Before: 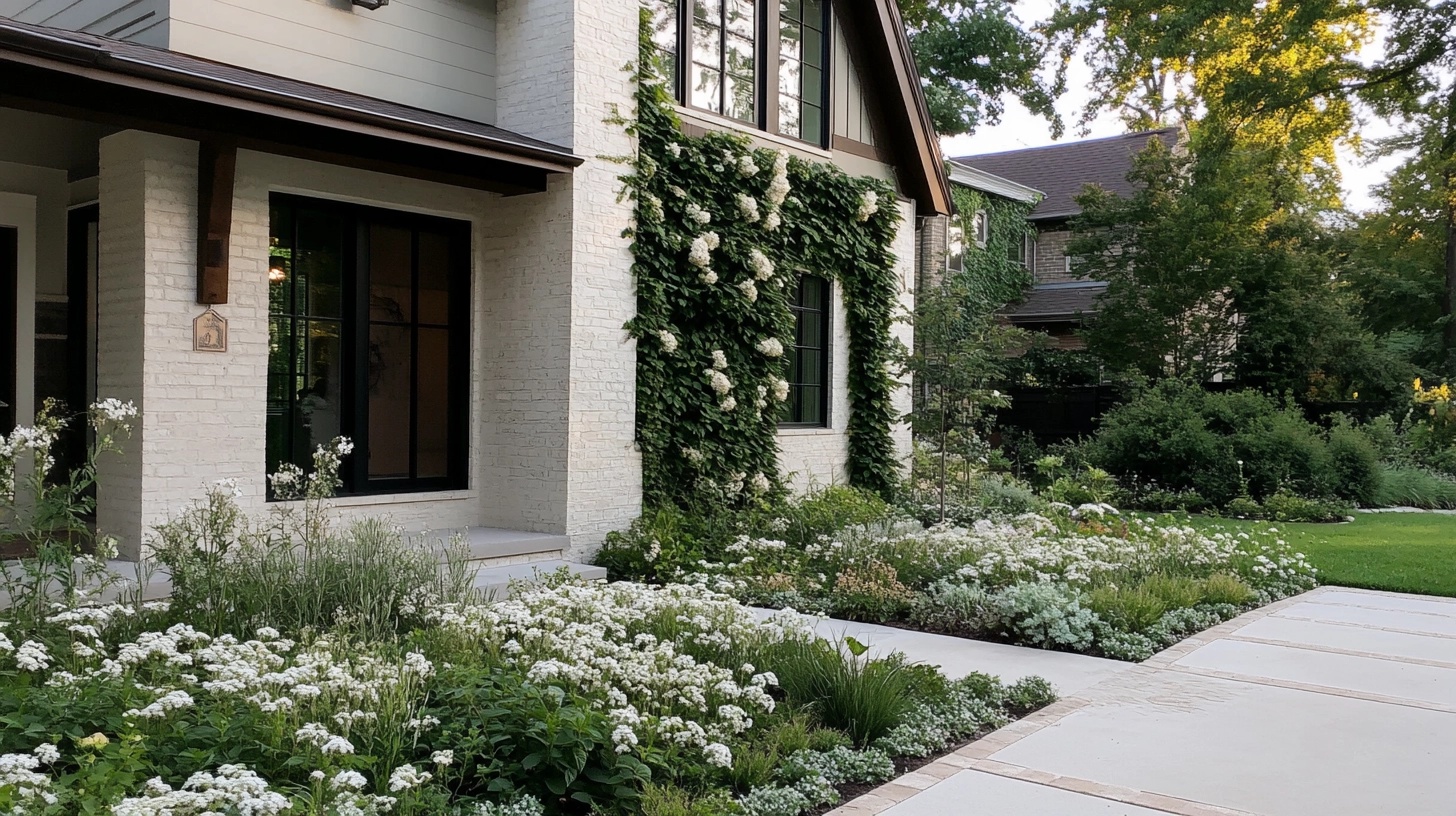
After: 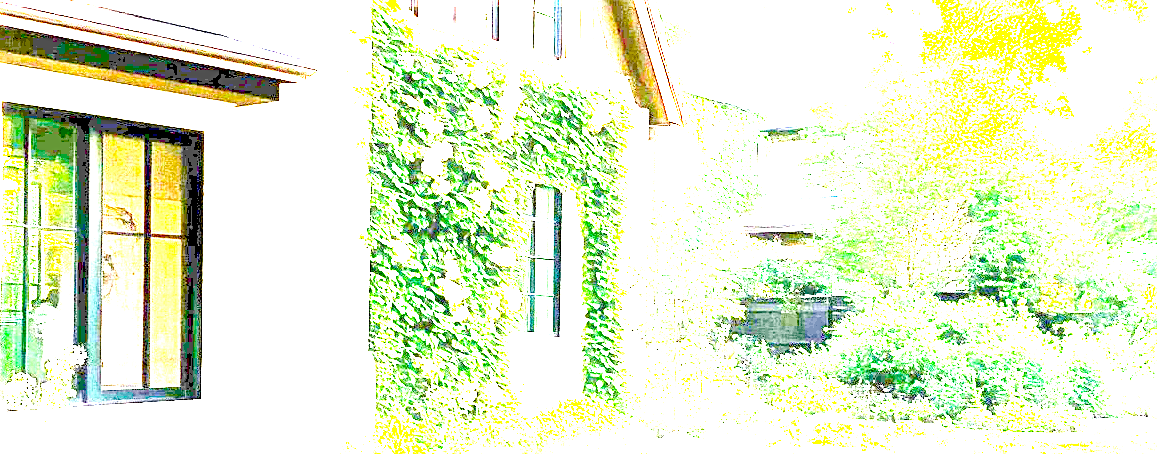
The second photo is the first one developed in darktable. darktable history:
exposure: exposure 8 EV, compensate highlight preservation false
sharpen: radius 2.529, amount 0.323
crop: left 18.38%, top 11.092%, right 2.134%, bottom 33.217%
color balance rgb: perceptual saturation grading › global saturation 20%, global vibrance 20%
